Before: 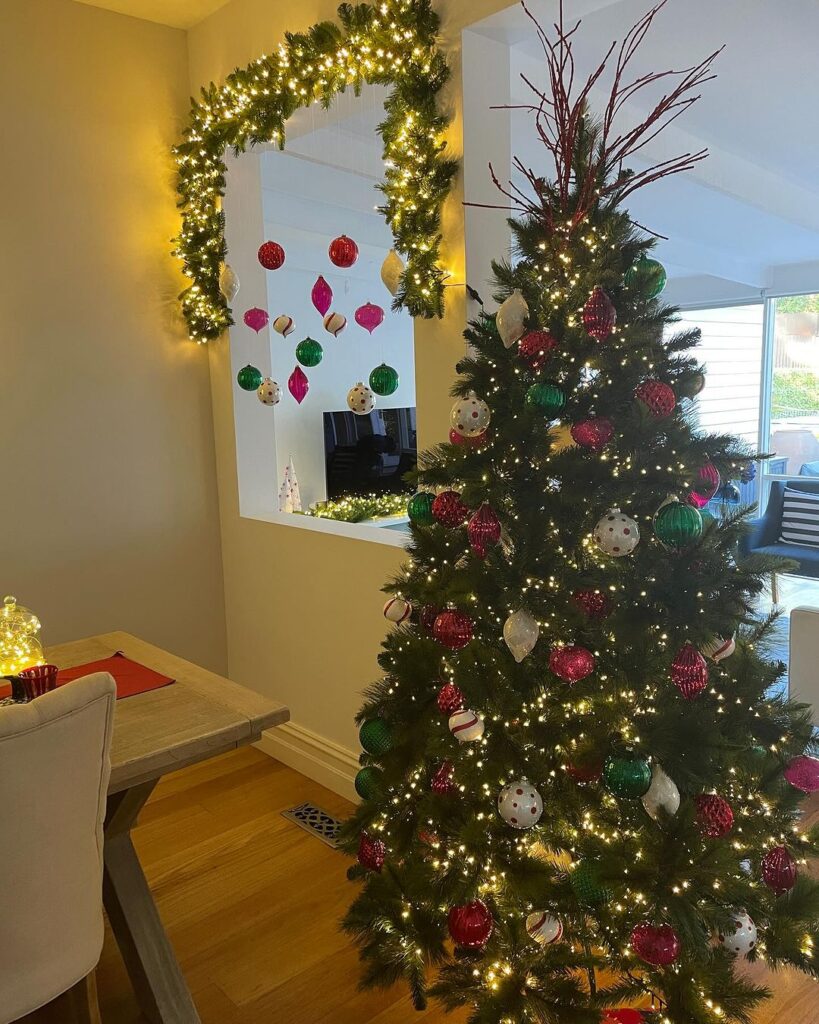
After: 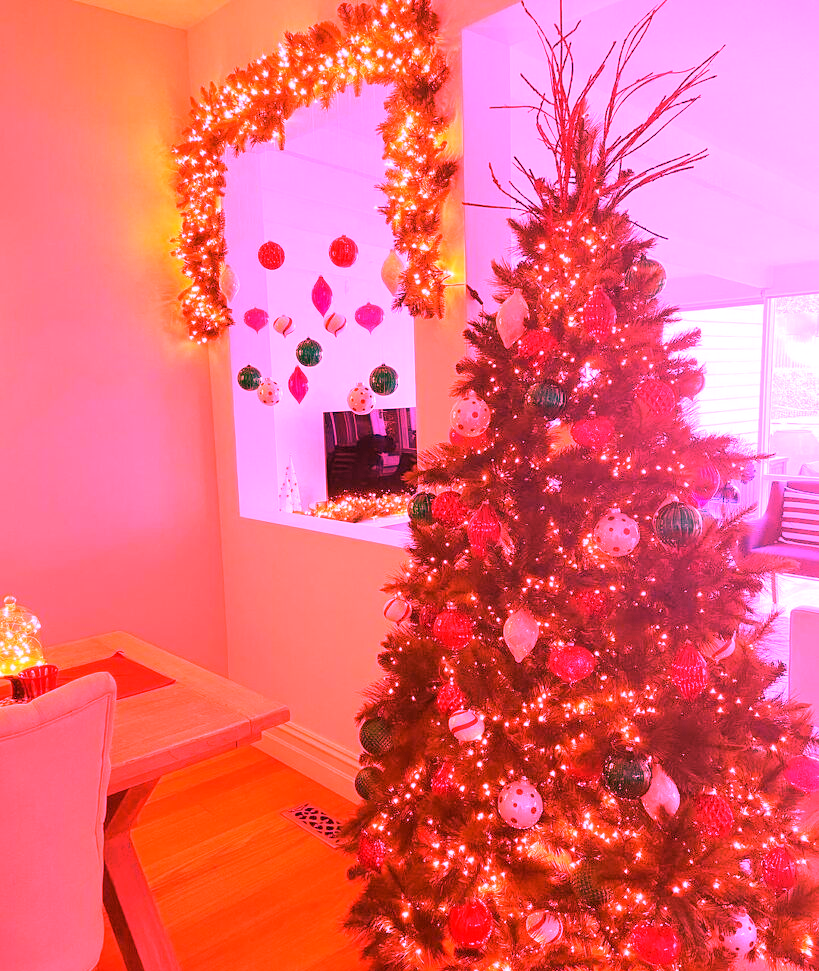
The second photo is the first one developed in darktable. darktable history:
white balance: red 4.26, blue 1.802
crop and rotate: top 0%, bottom 5.097%
